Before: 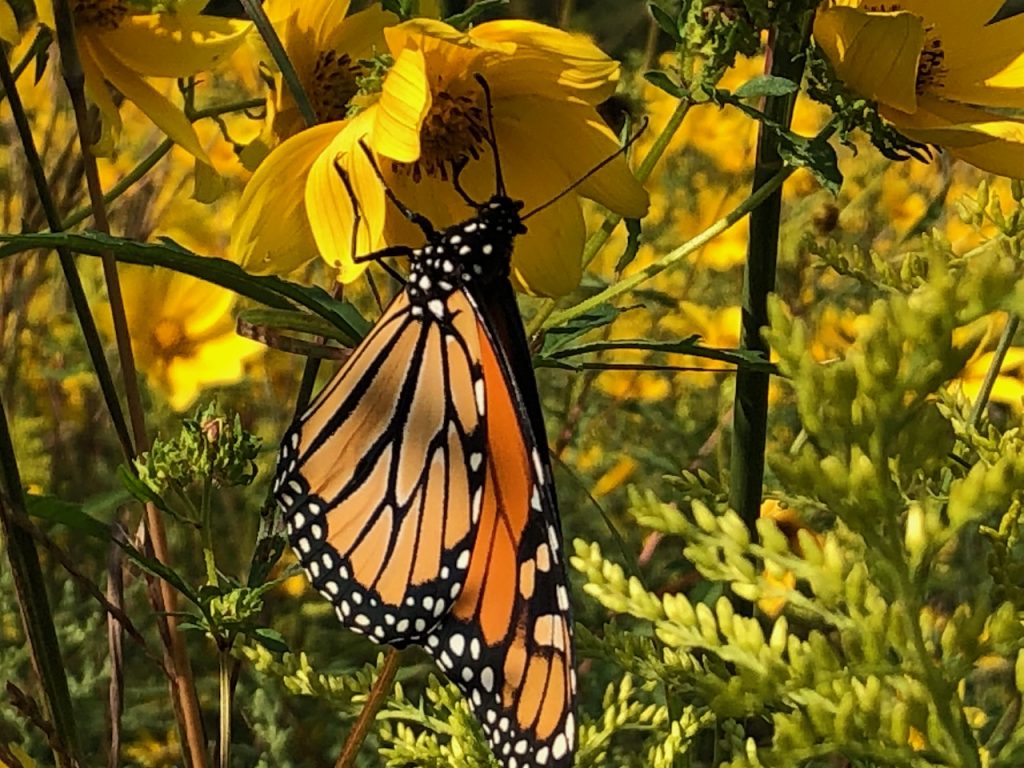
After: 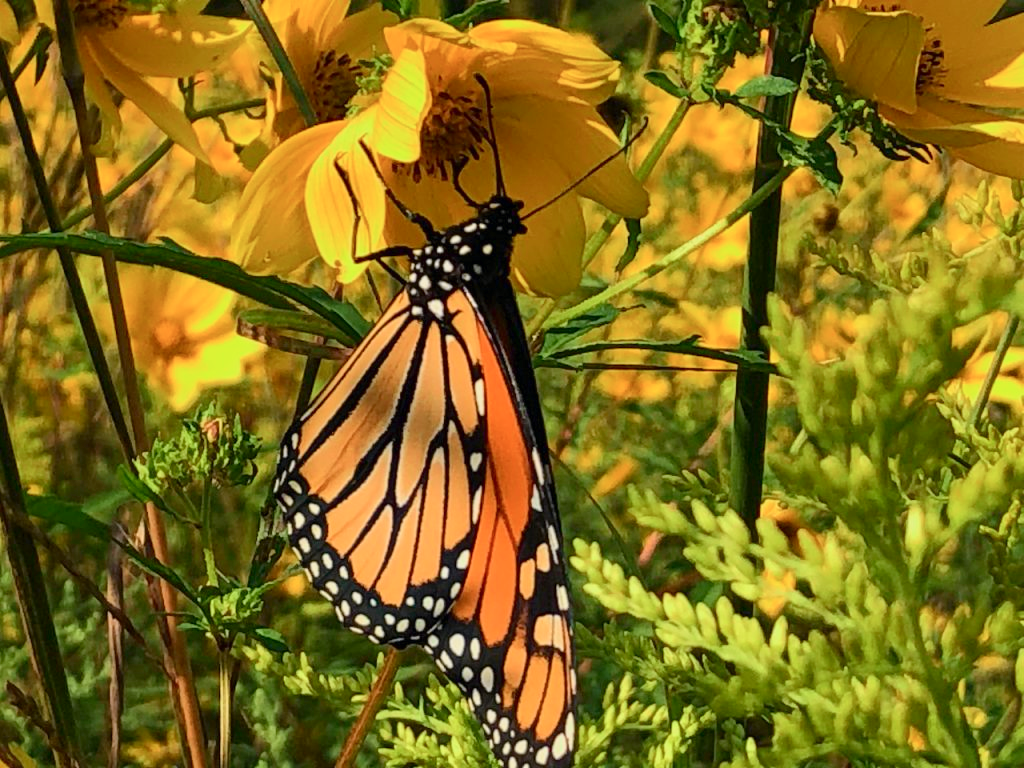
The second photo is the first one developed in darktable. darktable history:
tone curve: curves: ch0 [(0, 0) (0.051, 0.047) (0.102, 0.099) (0.228, 0.262) (0.446, 0.527) (0.695, 0.778) (0.908, 0.946) (1, 1)]; ch1 [(0, 0) (0.339, 0.298) (0.402, 0.363) (0.453, 0.413) (0.485, 0.469) (0.494, 0.493) (0.504, 0.501) (0.525, 0.533) (0.563, 0.591) (0.597, 0.631) (1, 1)]; ch2 [(0, 0) (0.48, 0.48) (0.504, 0.5) (0.539, 0.554) (0.59, 0.628) (0.642, 0.682) (0.824, 0.815) (1, 1)], color space Lab, independent channels, preserve colors none
color balance rgb: perceptual saturation grading › global saturation -0.31%, global vibrance -8%, contrast -13%, saturation formula JzAzBz (2021)
